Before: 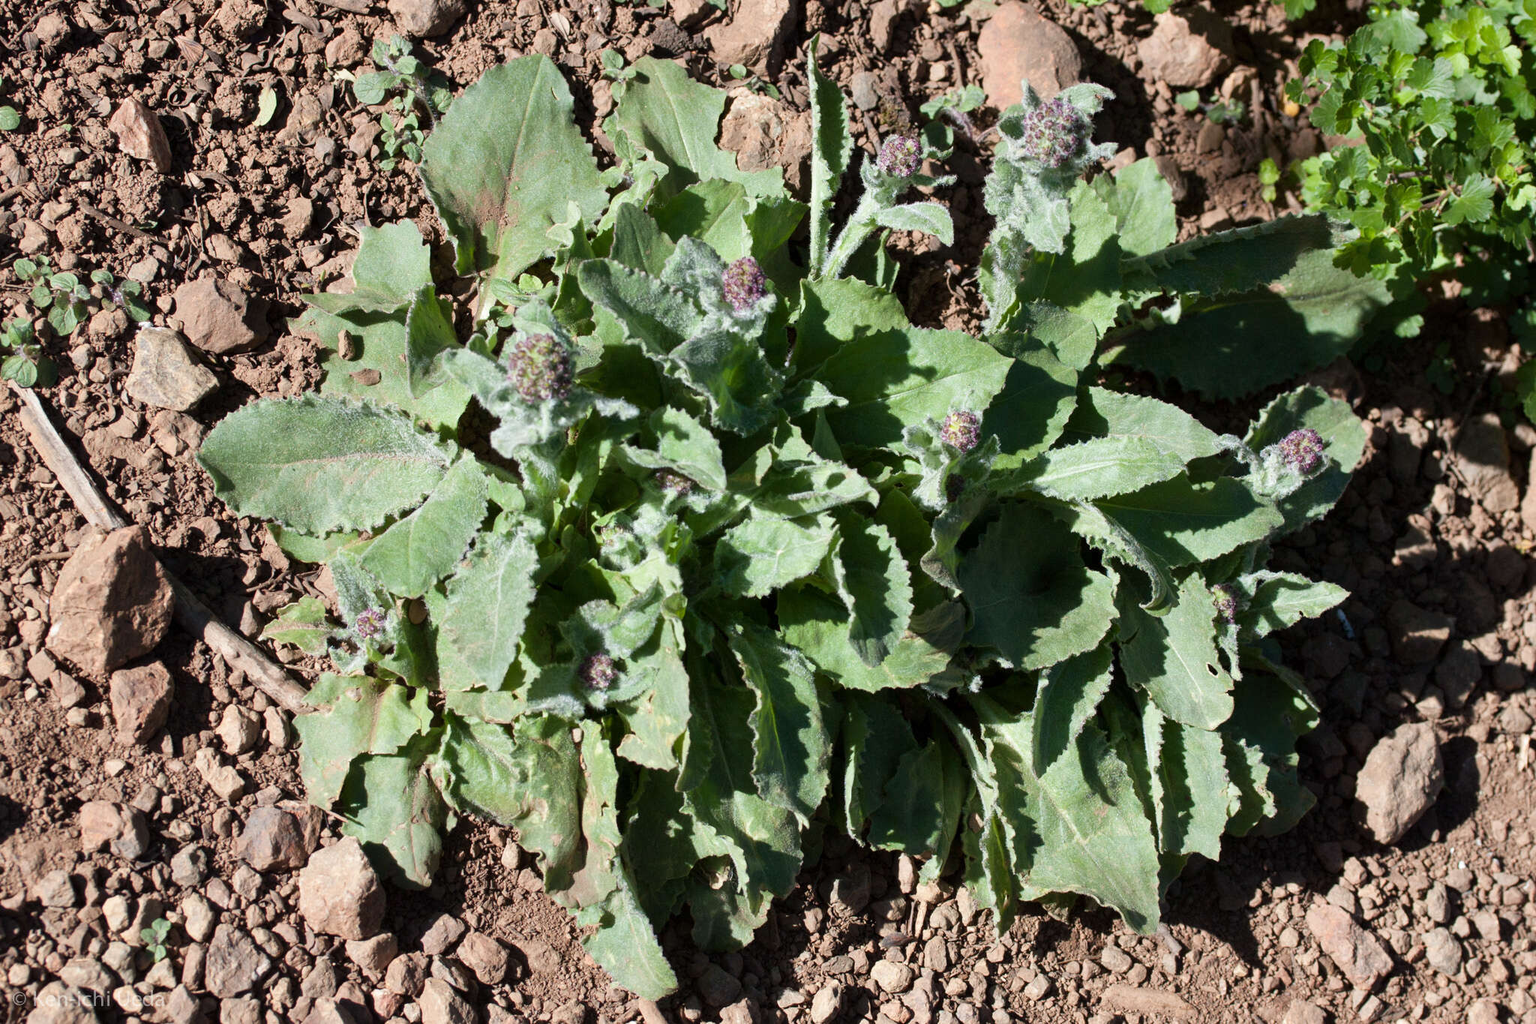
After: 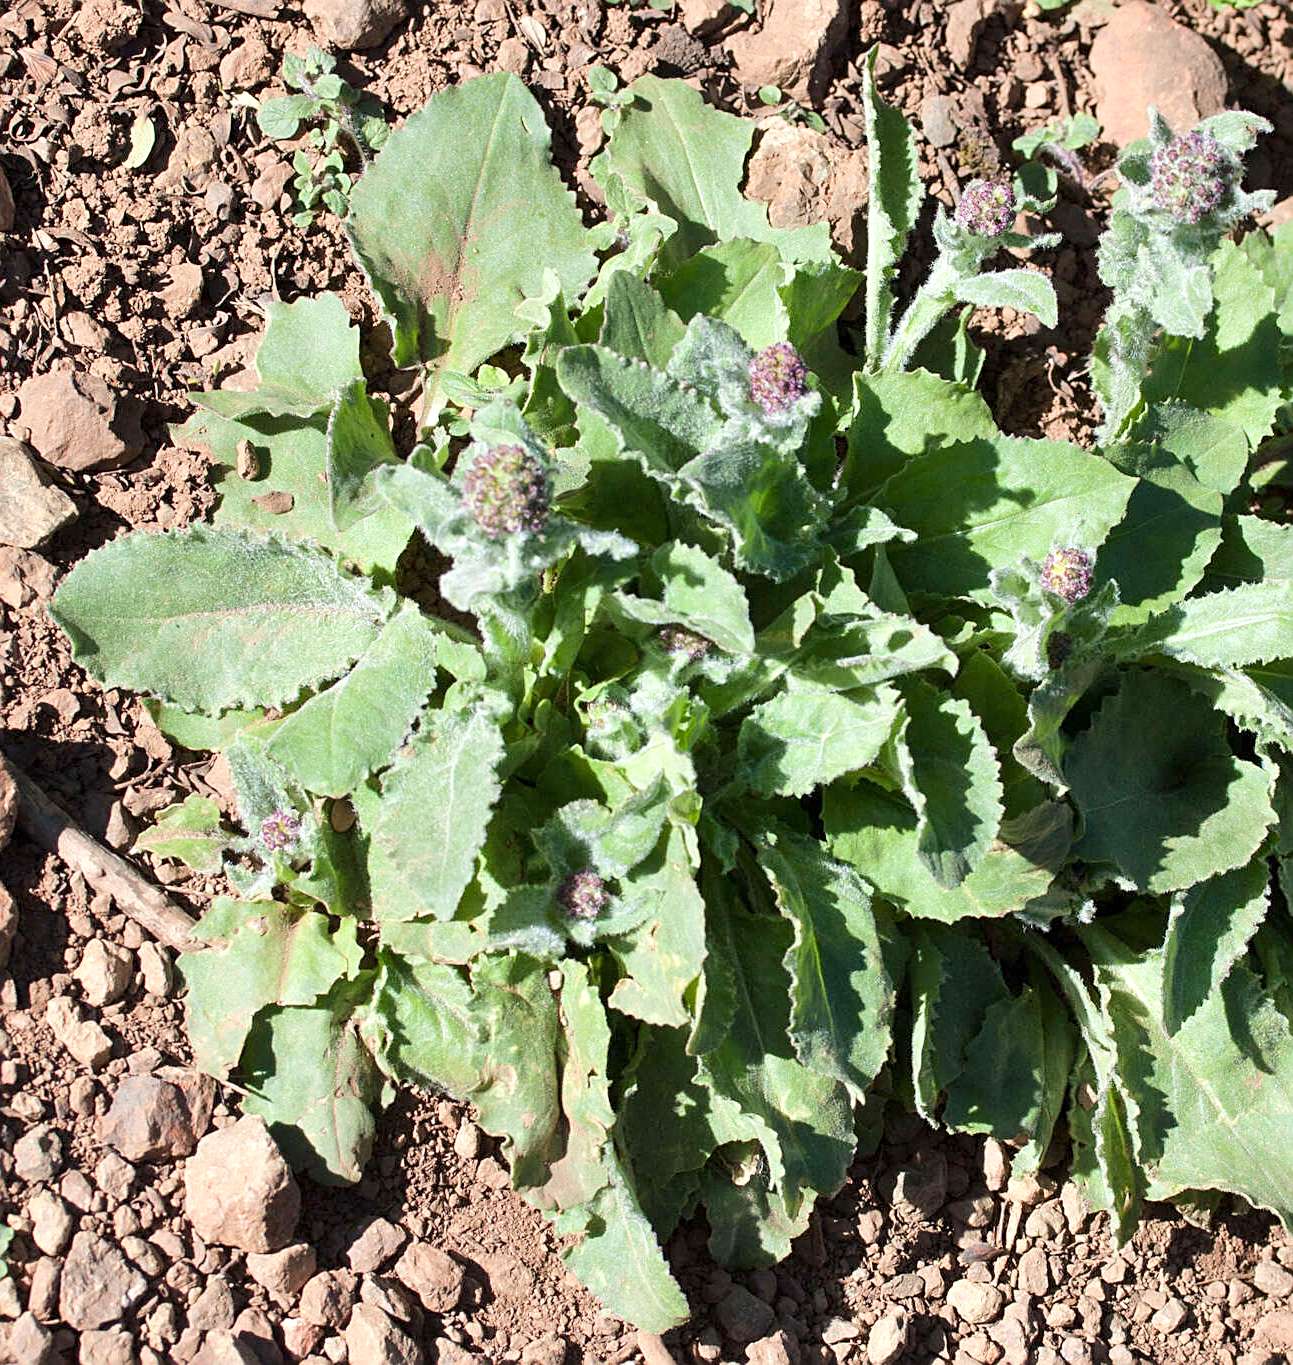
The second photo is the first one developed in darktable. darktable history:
sharpen: on, module defaults
tone equalizer: -8 EV 1.02 EV, -7 EV 1 EV, -6 EV 1.02 EV, -5 EV 1.02 EV, -4 EV 1 EV, -3 EV 0.732 EV, -2 EV 0.488 EV, -1 EV 0.236 EV, edges refinement/feathering 500, mask exposure compensation -1.57 EV, preserve details no
crop: left 10.486%, right 26.337%
exposure: exposure -0.015 EV, compensate exposure bias true, compensate highlight preservation false
